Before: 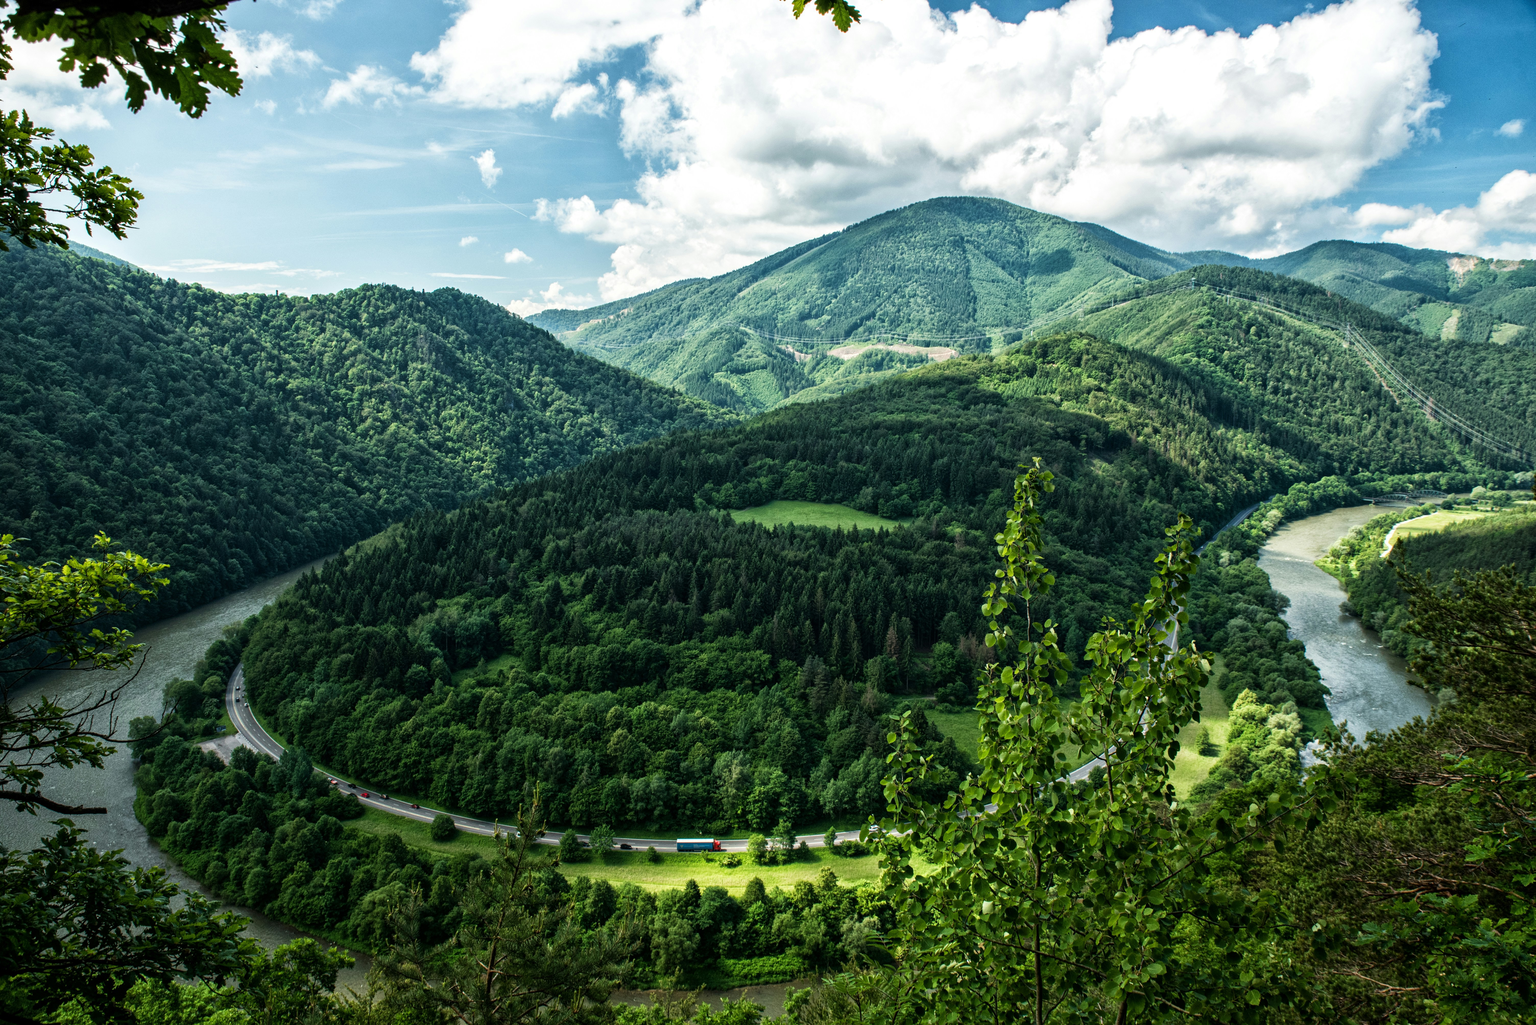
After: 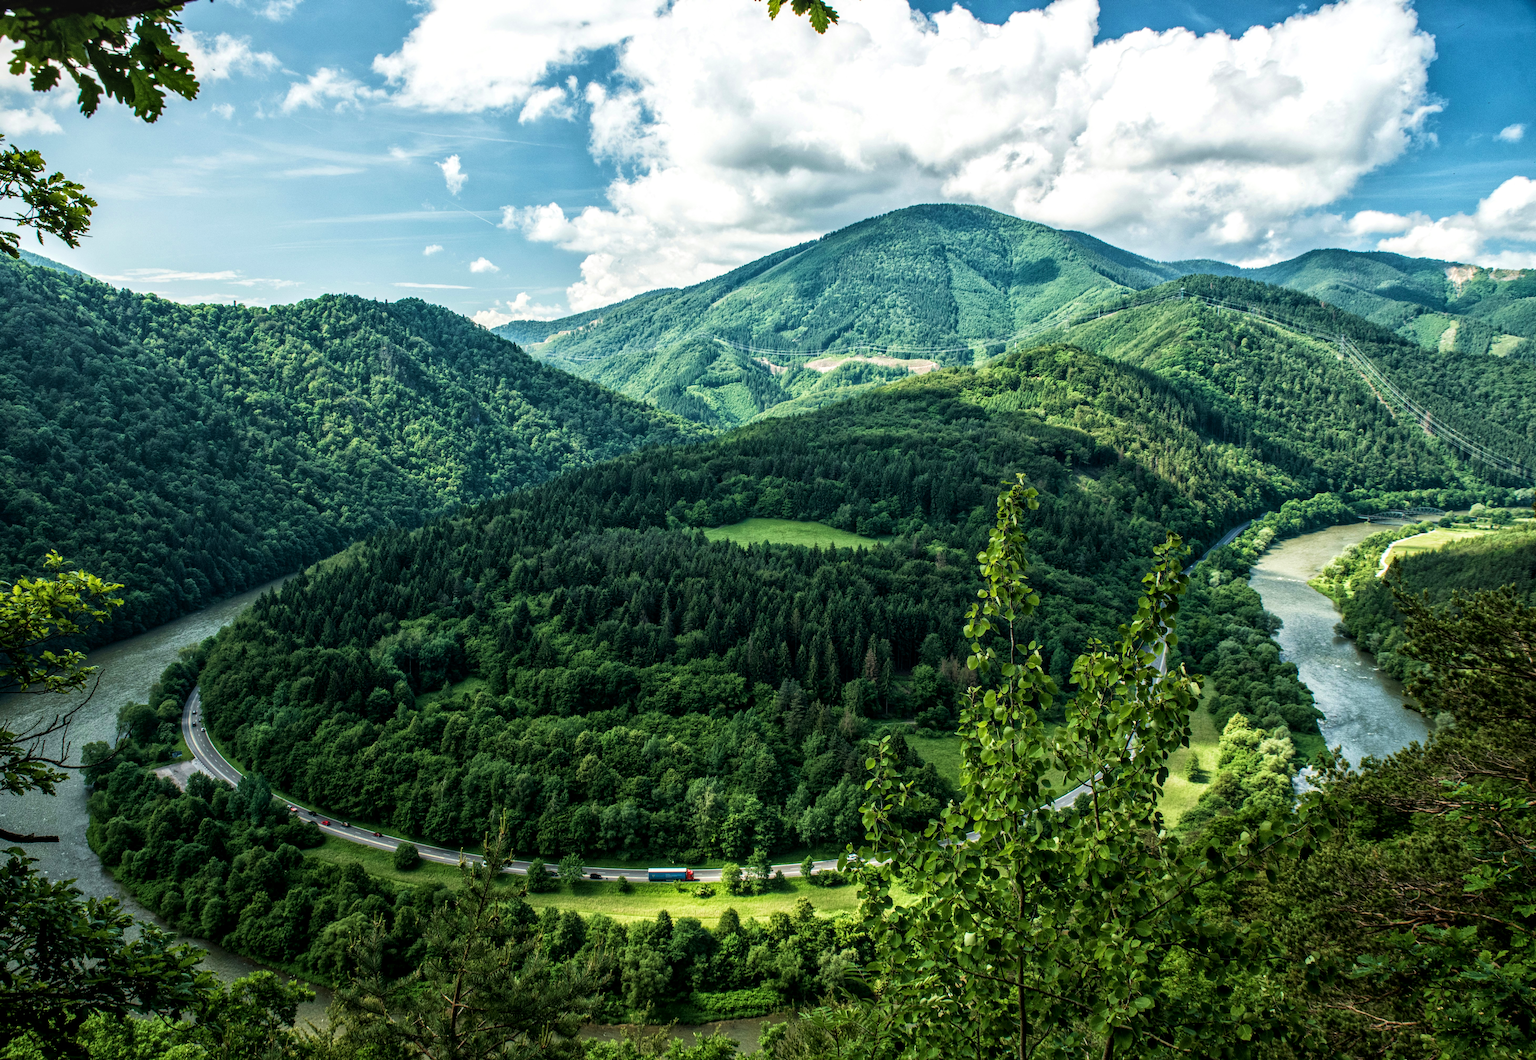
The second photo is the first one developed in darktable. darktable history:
crop and rotate: left 3.293%
velvia: on, module defaults
local contrast: on, module defaults
